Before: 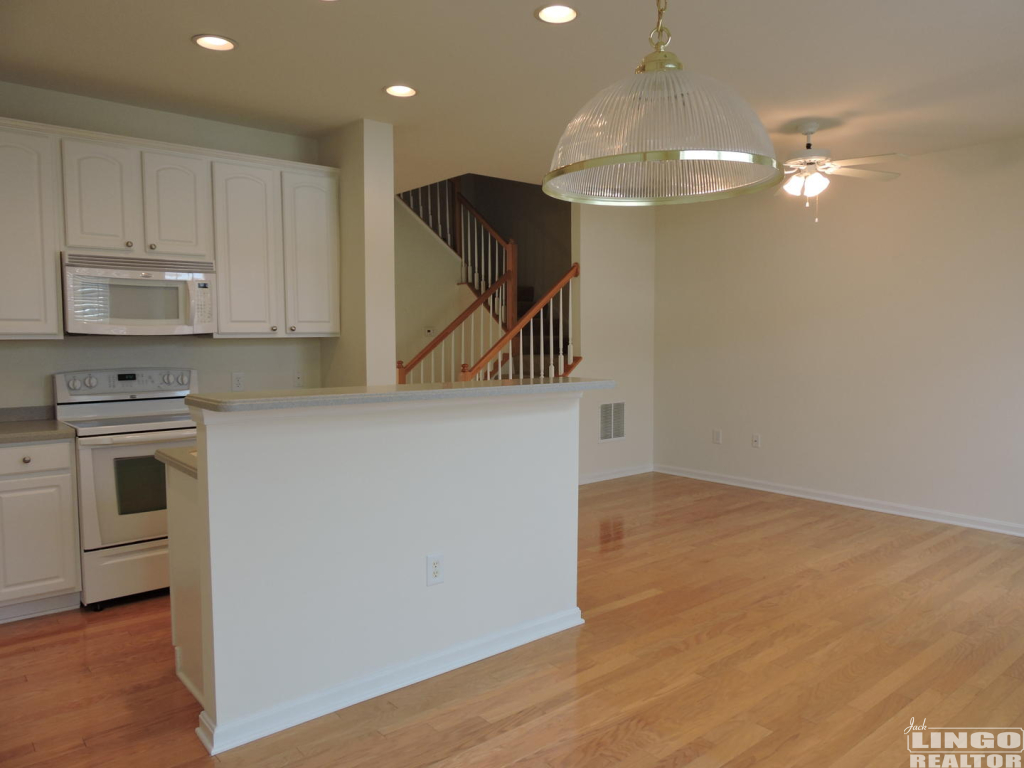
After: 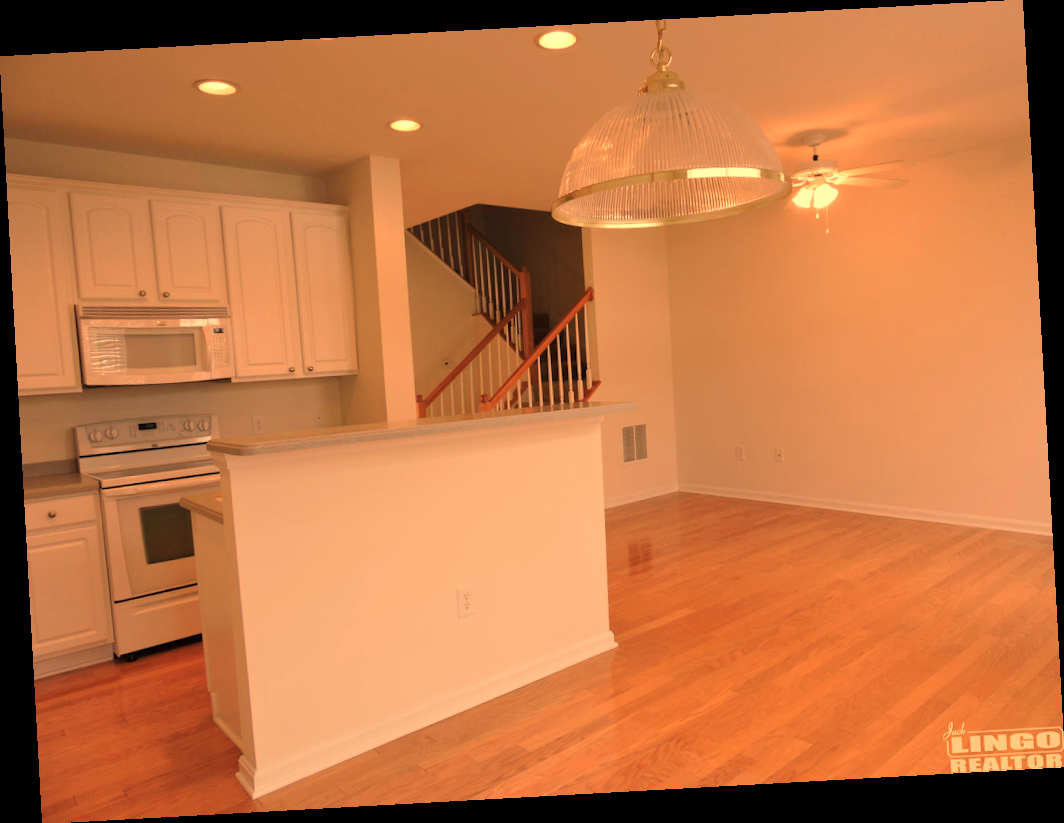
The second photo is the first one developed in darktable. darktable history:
white balance: red 1.467, blue 0.684
rotate and perspective: rotation -3.18°, automatic cropping off
